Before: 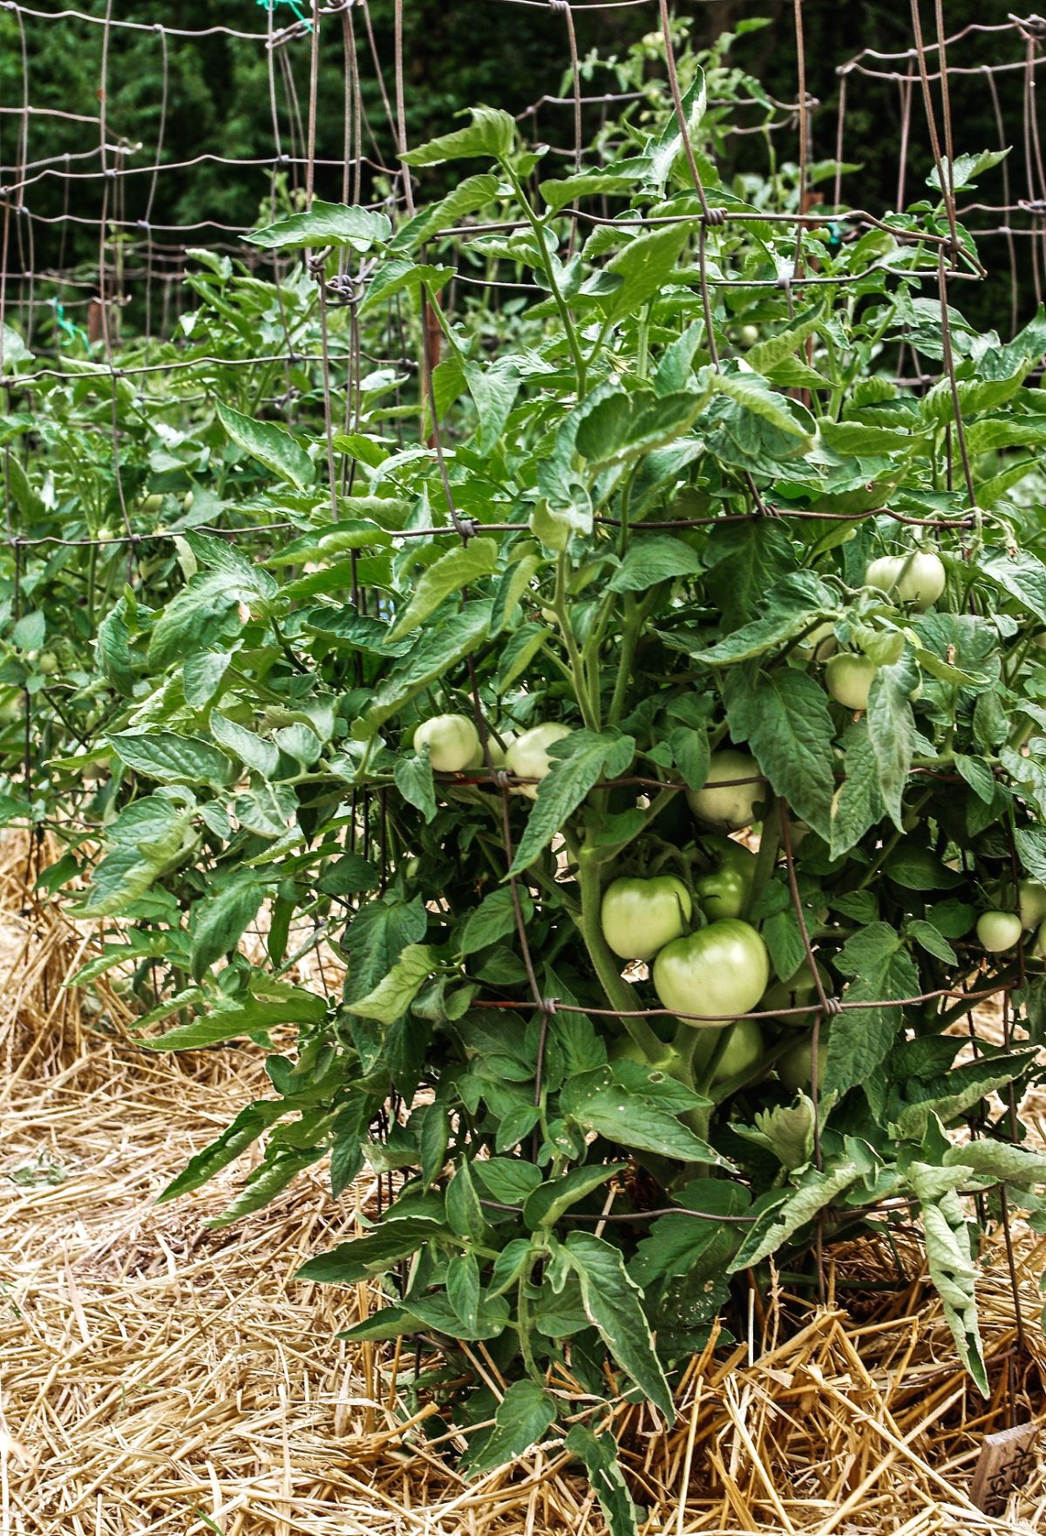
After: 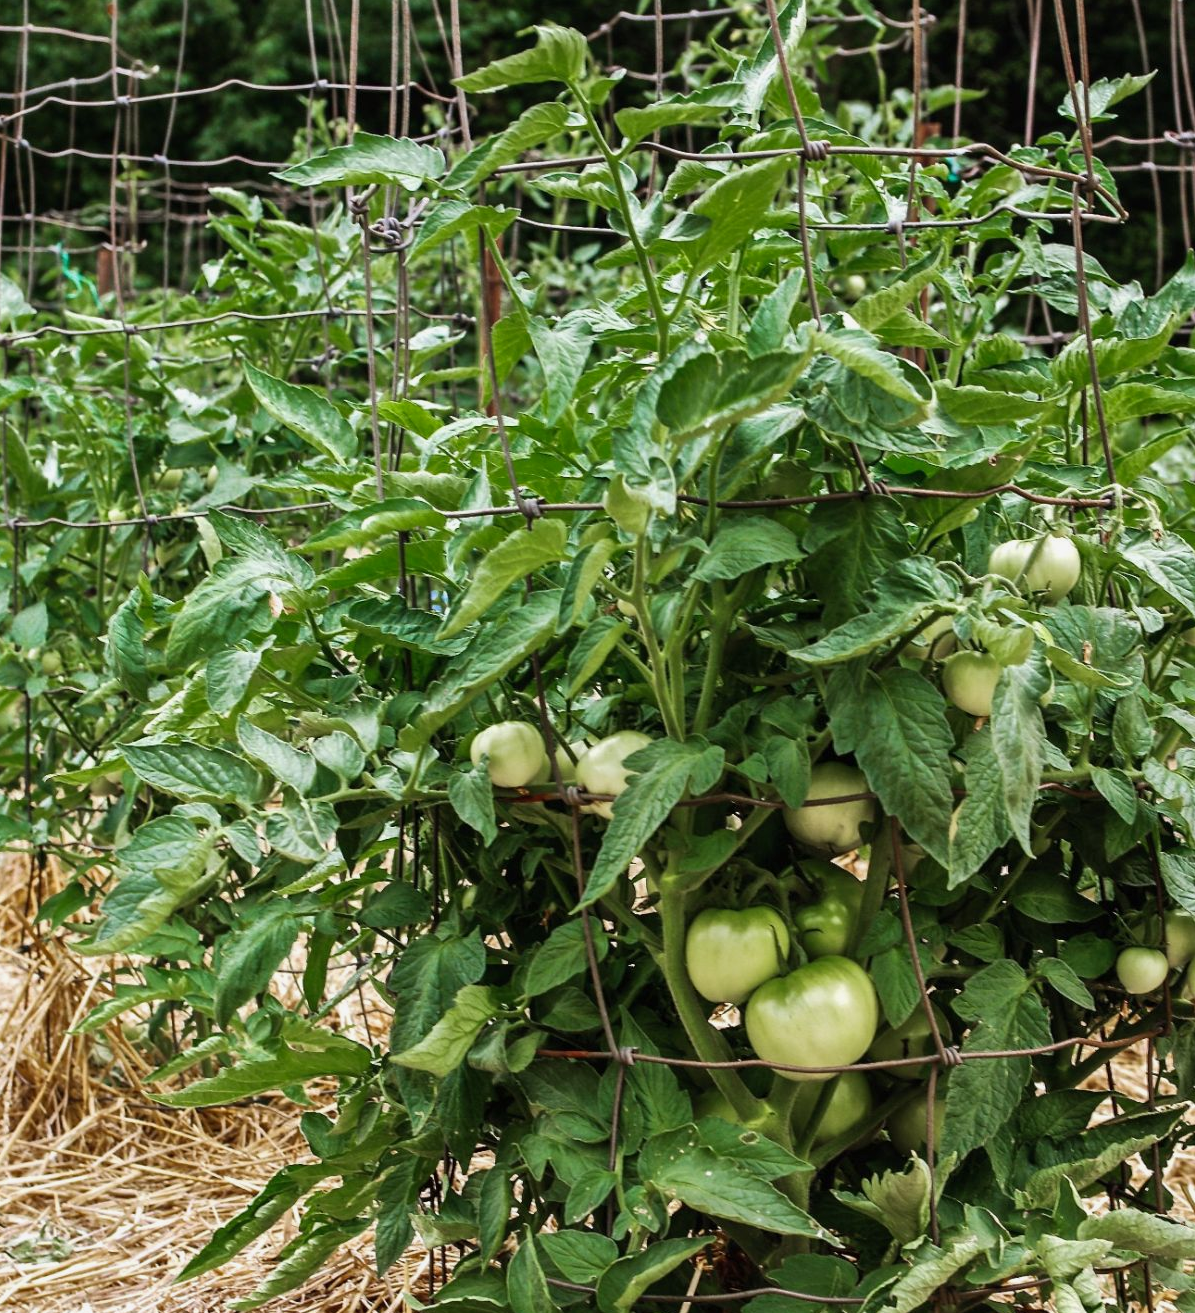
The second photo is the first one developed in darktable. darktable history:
crop: left 0.405%, top 5.565%, bottom 19.915%
shadows and highlights: shadows 24.91, white point adjustment -2.86, highlights -29.82
